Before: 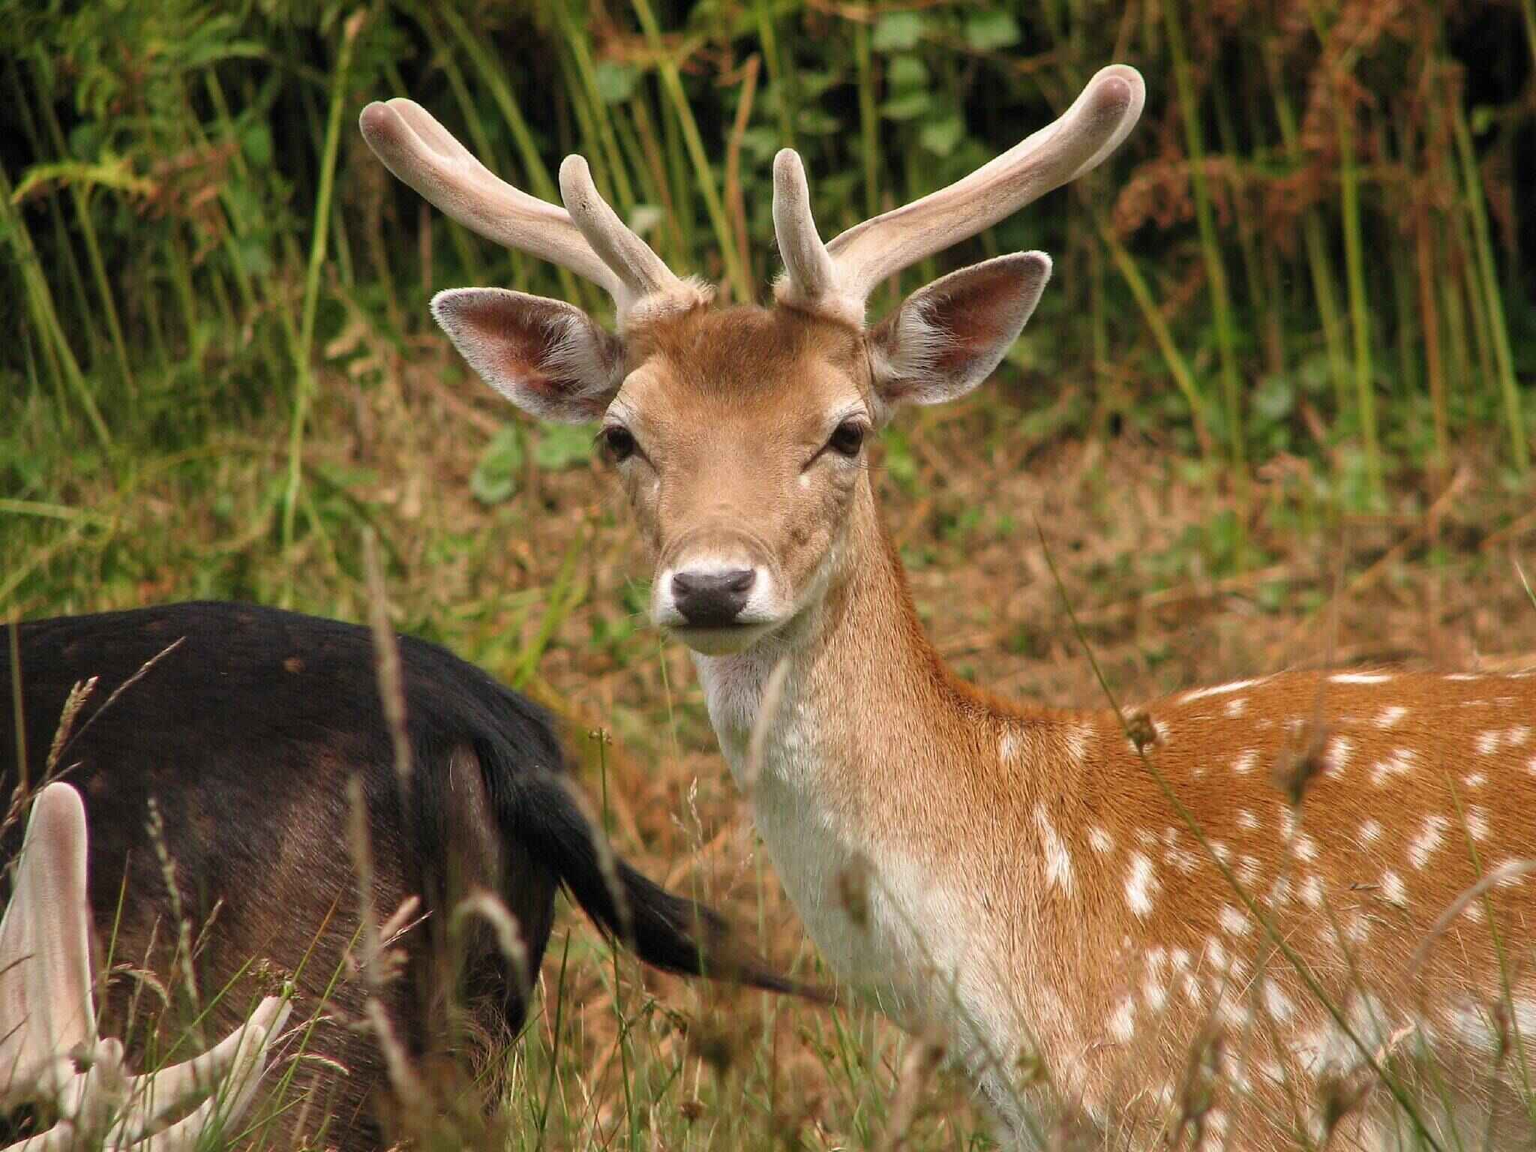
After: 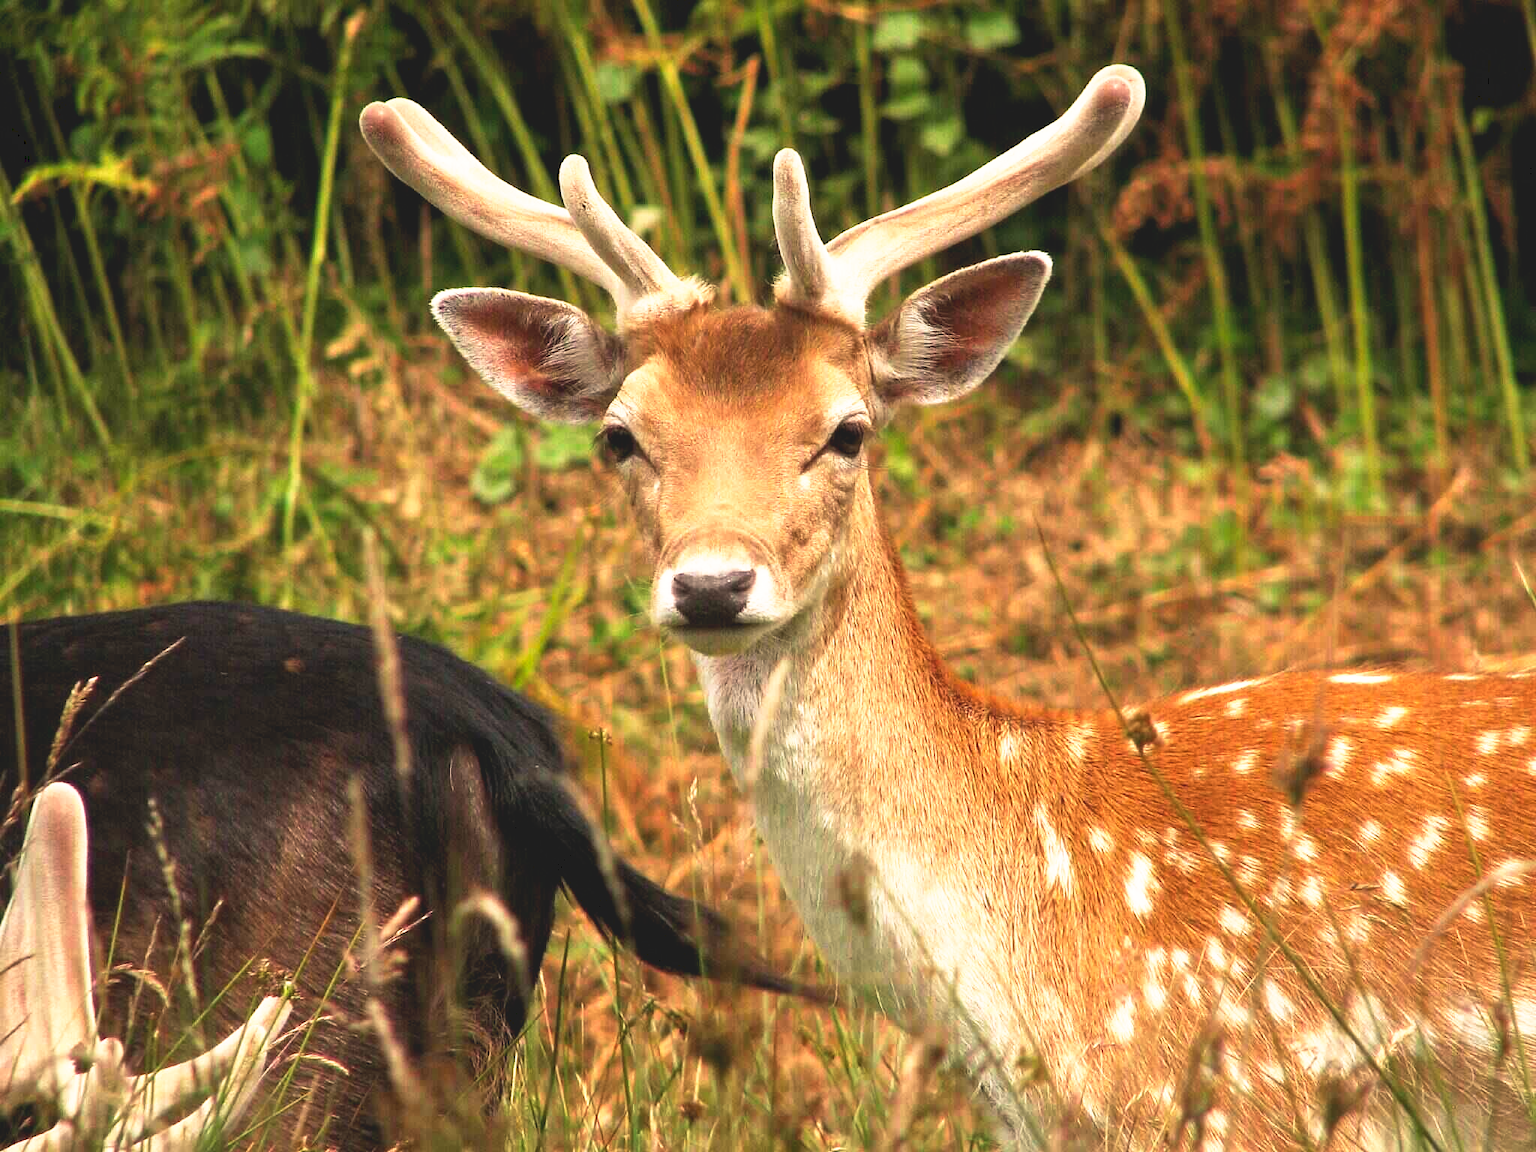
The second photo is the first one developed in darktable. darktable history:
tone curve: curves: ch0 [(0, 0) (0.003, 0.116) (0.011, 0.116) (0.025, 0.113) (0.044, 0.114) (0.069, 0.118) (0.1, 0.137) (0.136, 0.171) (0.177, 0.213) (0.224, 0.259) (0.277, 0.316) (0.335, 0.381) (0.399, 0.458) (0.468, 0.548) (0.543, 0.654) (0.623, 0.775) (0.709, 0.895) (0.801, 0.972) (0.898, 0.991) (1, 1)], preserve colors none
white balance: red 1.045, blue 0.932
